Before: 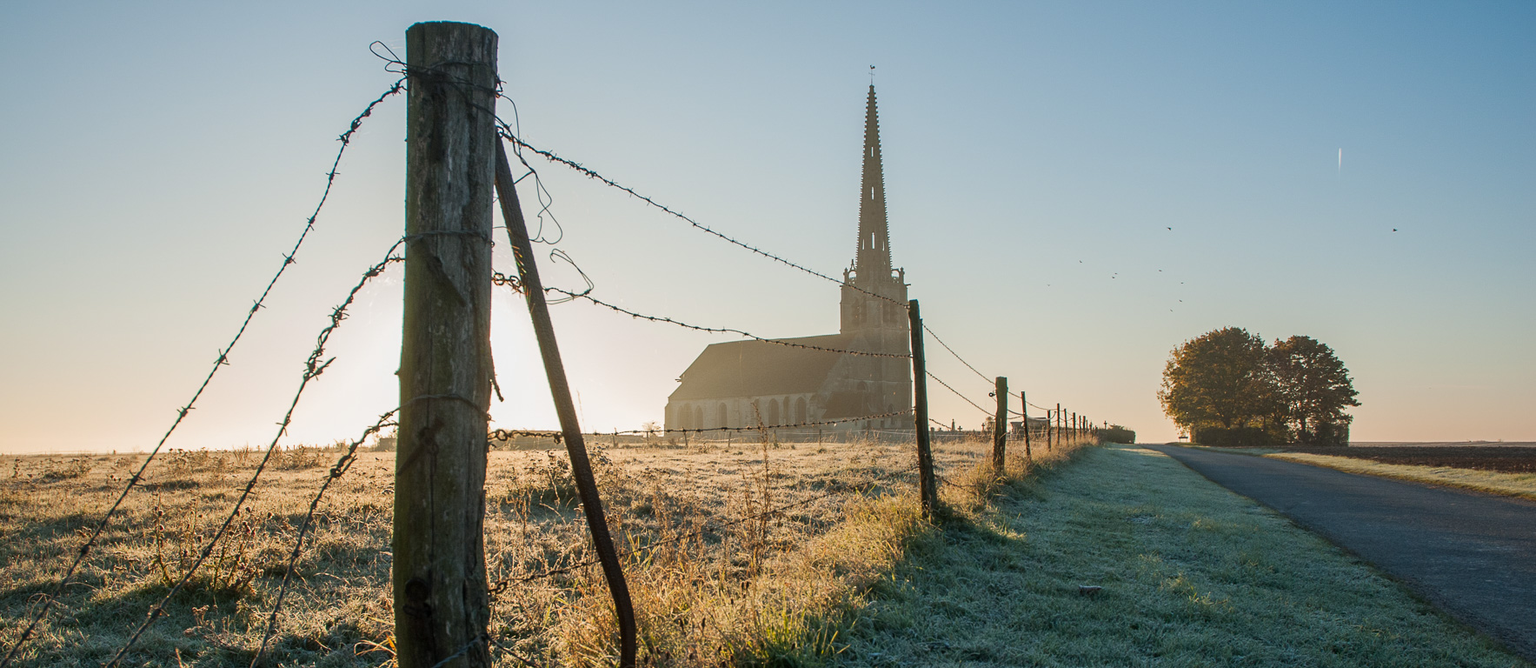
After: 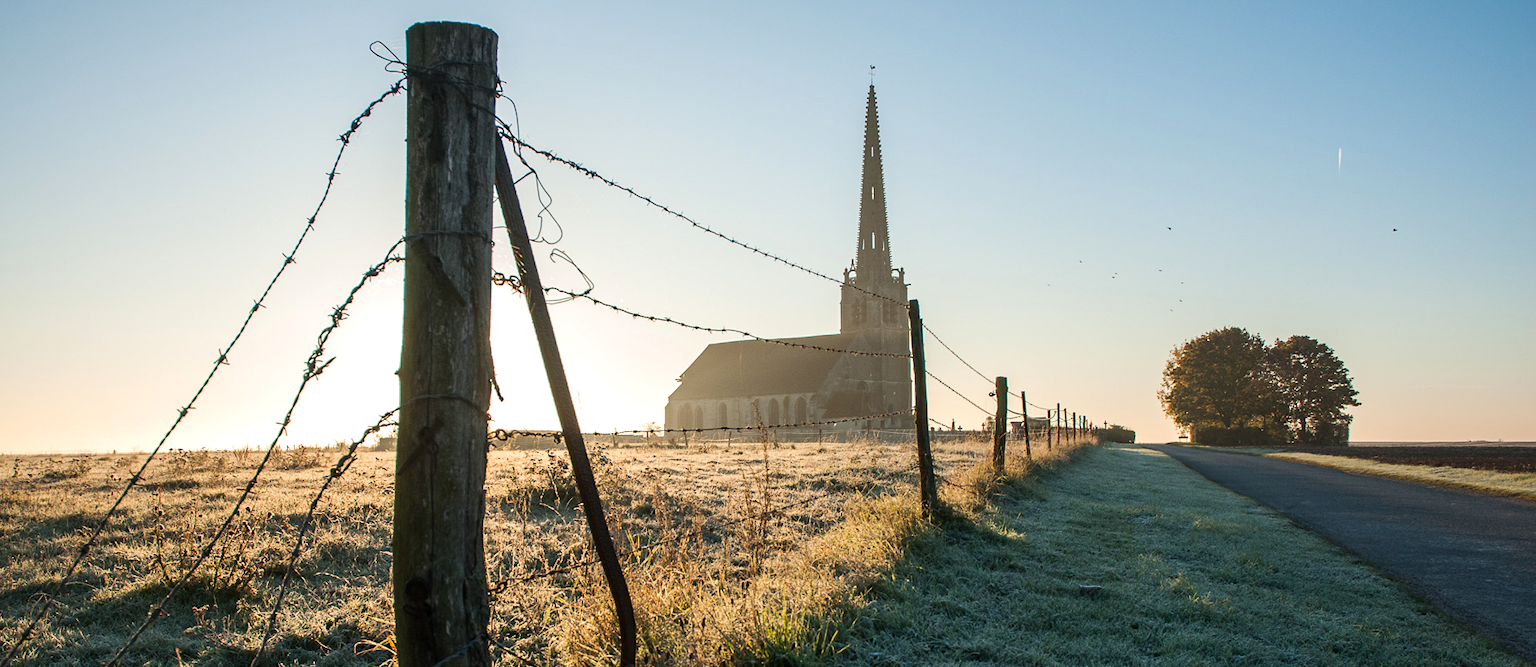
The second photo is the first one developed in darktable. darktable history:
tone equalizer: -8 EV -0.383 EV, -7 EV -0.407 EV, -6 EV -0.311 EV, -5 EV -0.221 EV, -3 EV 0.193 EV, -2 EV 0.346 EV, -1 EV 0.368 EV, +0 EV 0.395 EV, edges refinement/feathering 500, mask exposure compensation -1.57 EV, preserve details no
